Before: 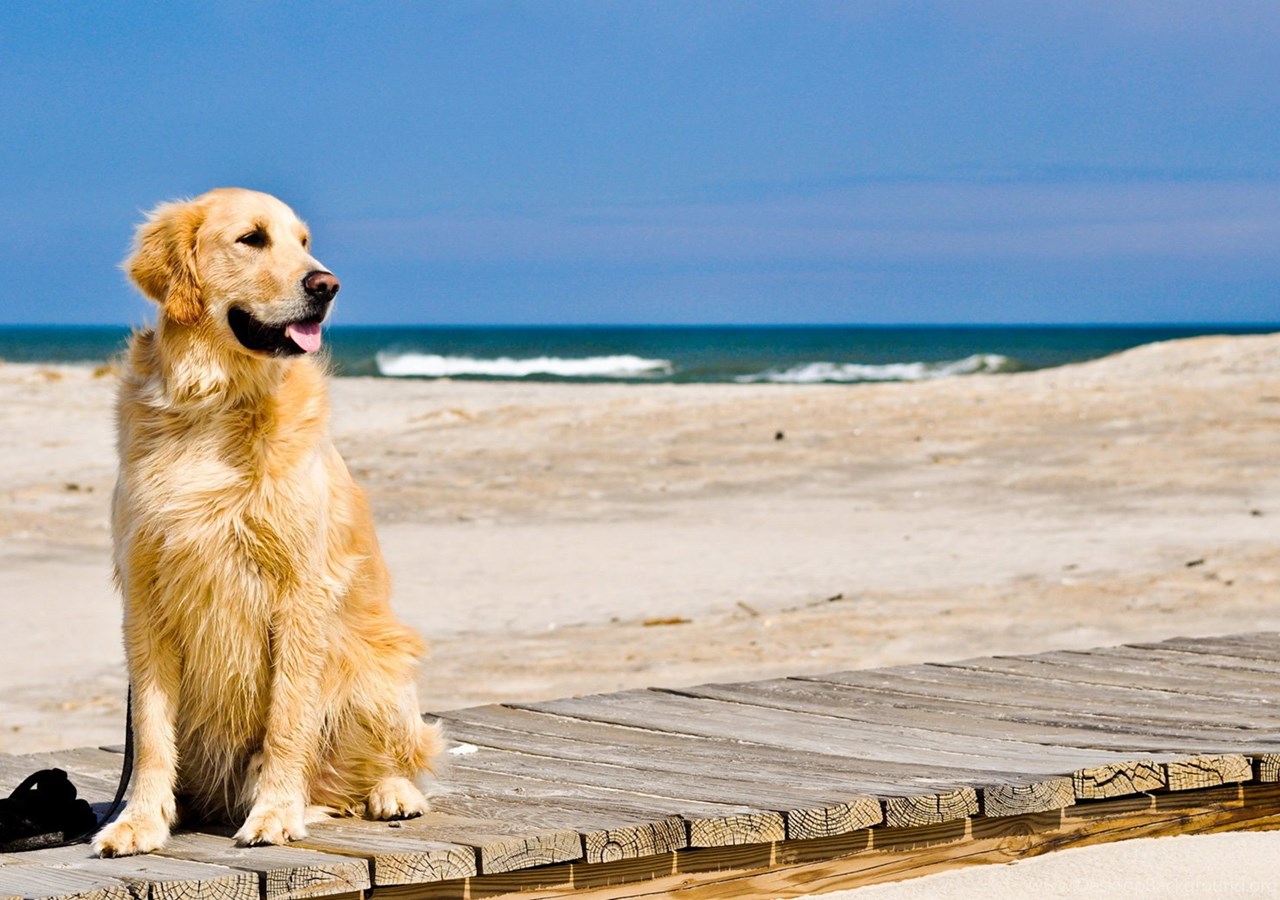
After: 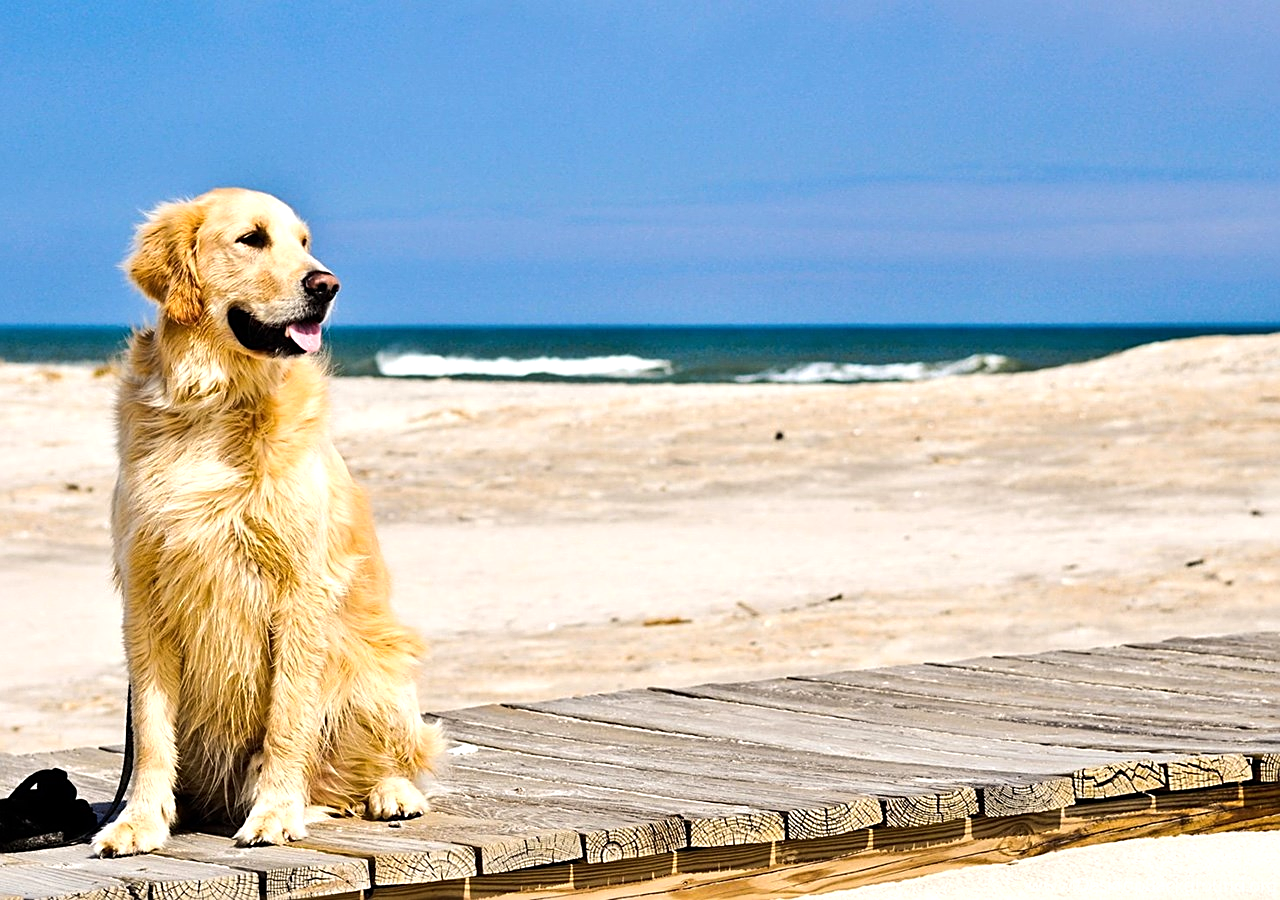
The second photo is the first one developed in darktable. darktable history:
sharpen: on, module defaults
tone equalizer: -8 EV -0.431 EV, -7 EV -0.42 EV, -6 EV -0.372 EV, -5 EV -0.201 EV, -3 EV 0.229 EV, -2 EV 0.355 EV, -1 EV 0.415 EV, +0 EV 0.404 EV, edges refinement/feathering 500, mask exposure compensation -1.57 EV, preserve details no
